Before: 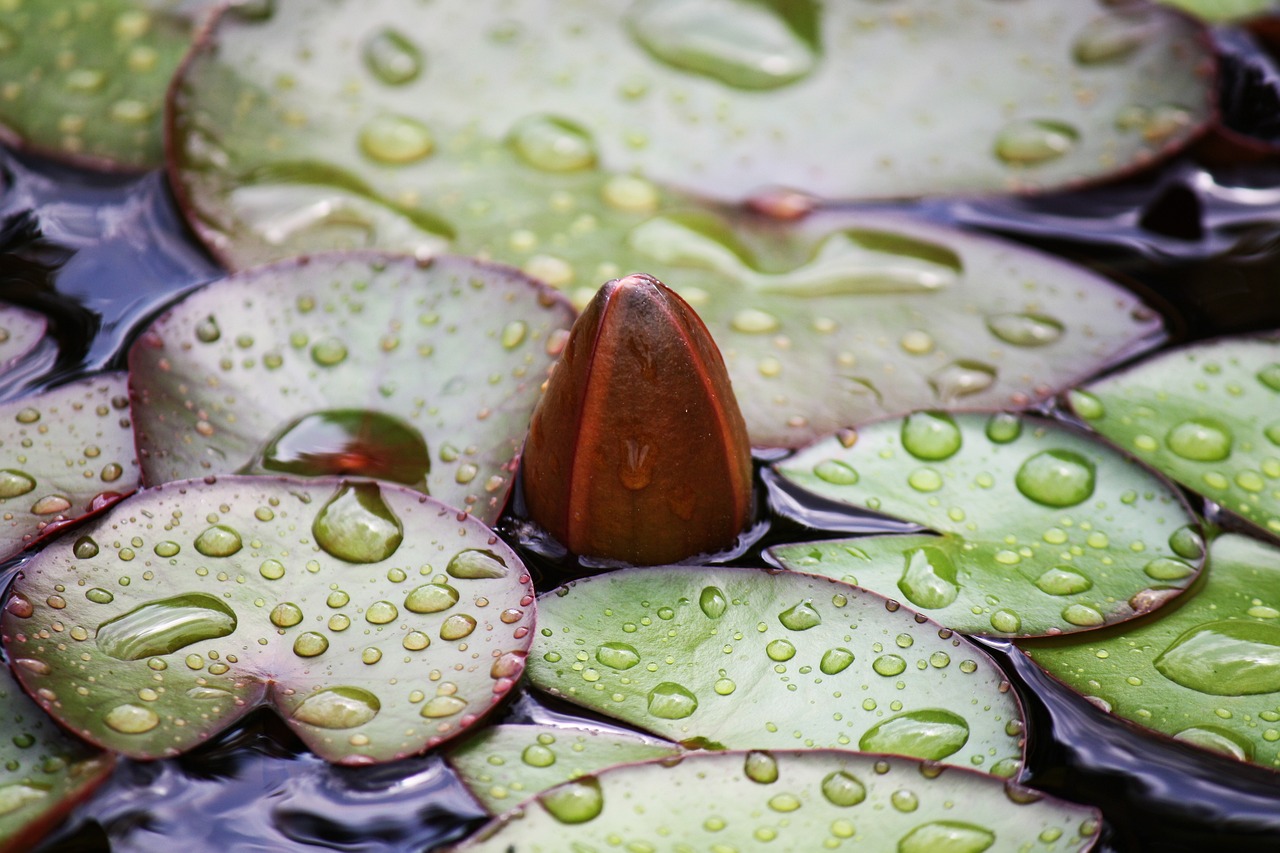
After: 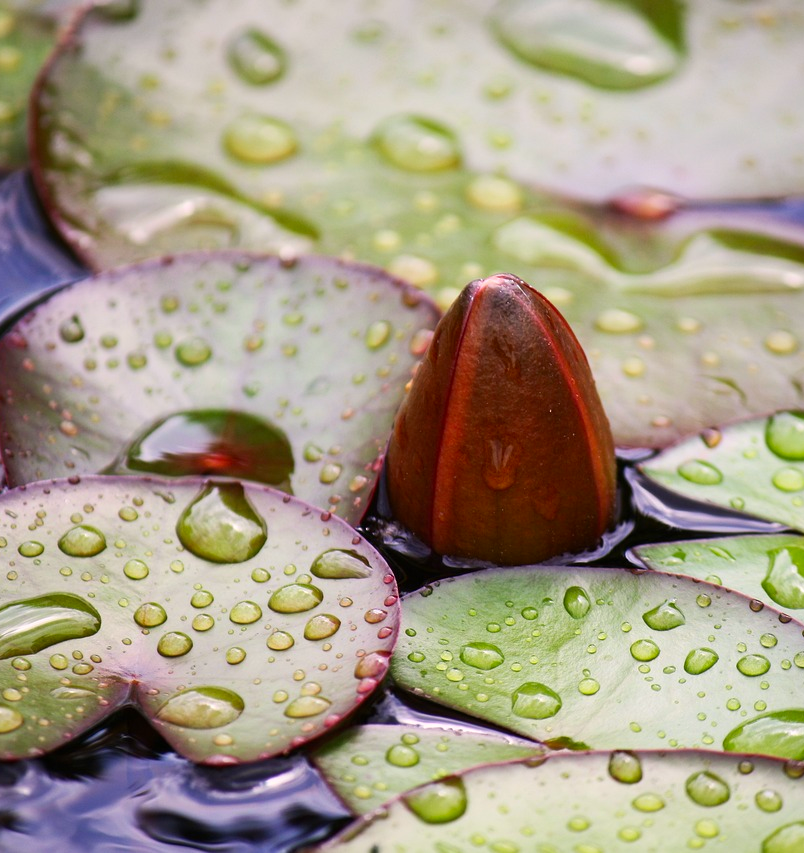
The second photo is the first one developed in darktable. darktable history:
color correction: highlights a* 3.22, highlights b* 1.93, saturation 1.19
crop: left 10.644%, right 26.528%
